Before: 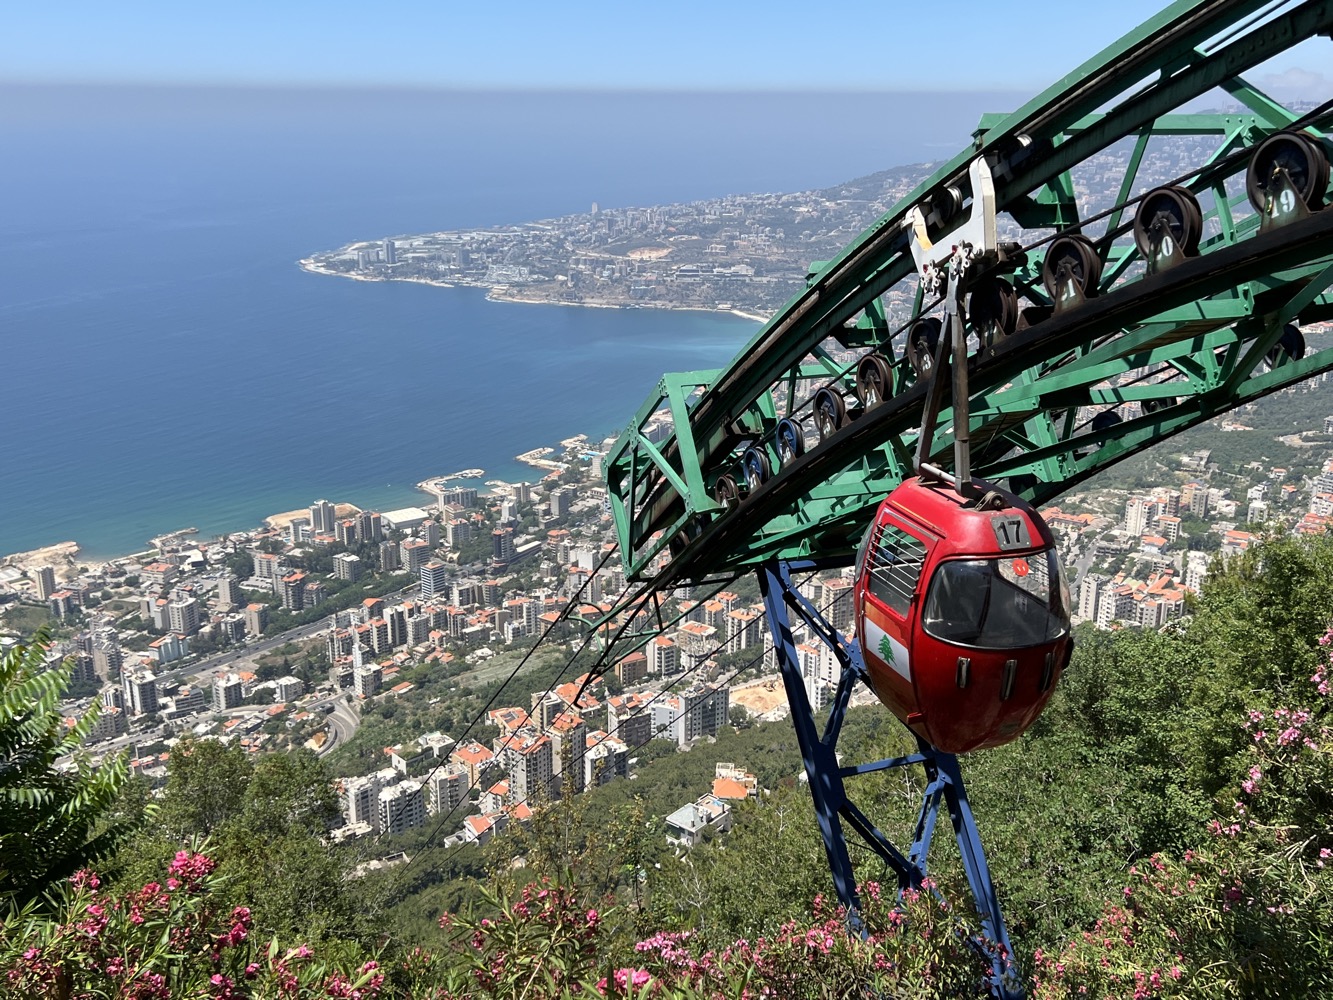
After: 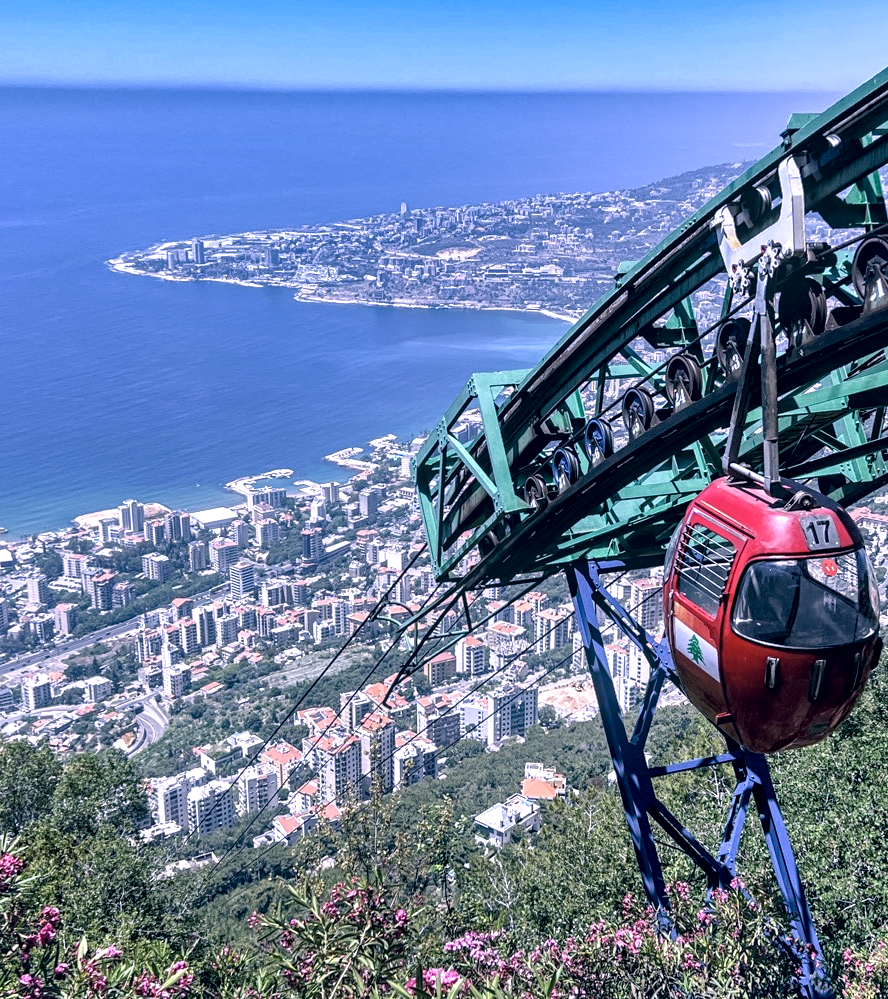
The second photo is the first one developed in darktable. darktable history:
color correction: highlights a* 14.46, highlights b* 5.85, shadows a* -5.53, shadows b* -15.24, saturation 0.85
bloom: size 9%, threshold 100%, strength 7%
crop and rotate: left 14.385%, right 18.948%
shadows and highlights: white point adjustment 0.1, highlights -70, soften with gaussian
local contrast: detail 130%
contrast equalizer: y [[0.51, 0.537, 0.559, 0.574, 0.599, 0.618], [0.5 ×6], [0.5 ×6], [0 ×6], [0 ×6]]
exposure: exposure 0.2 EV, compensate highlight preservation false
white balance: red 0.871, blue 1.249
